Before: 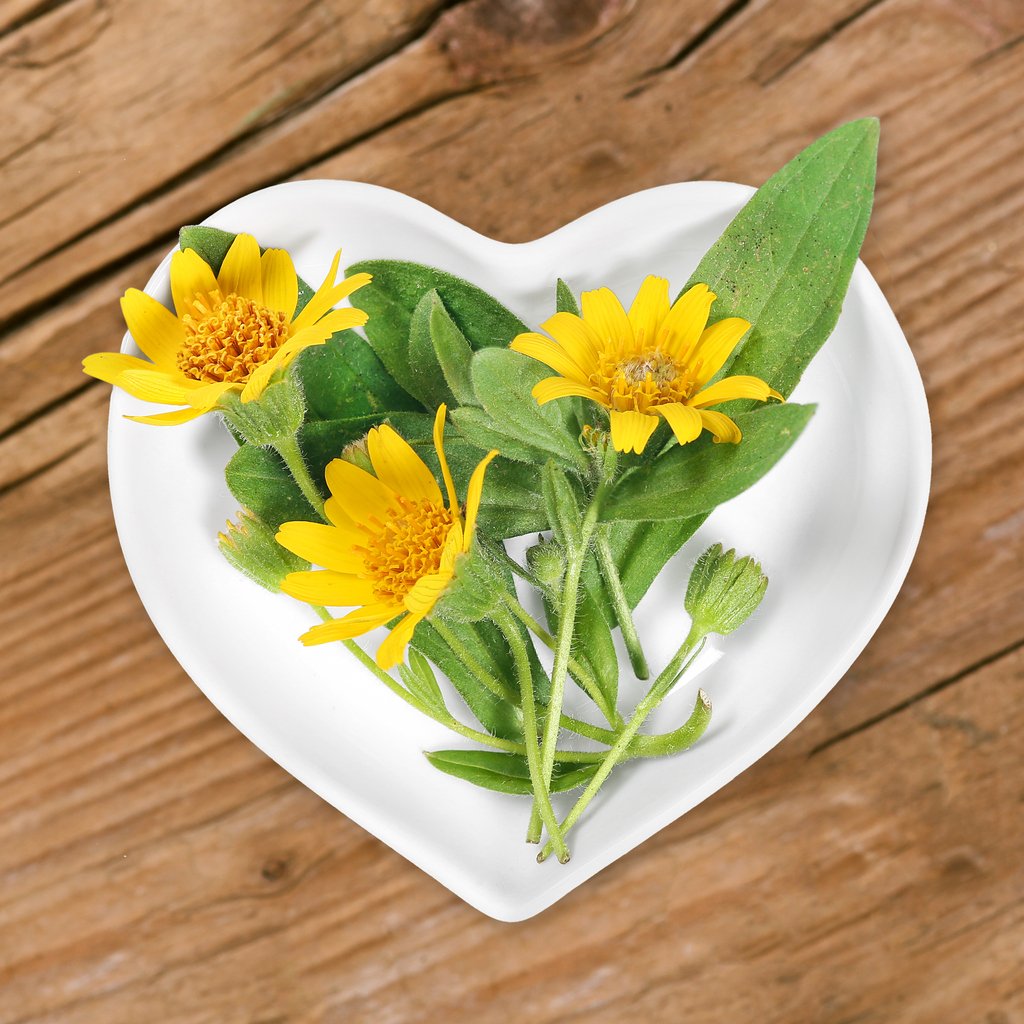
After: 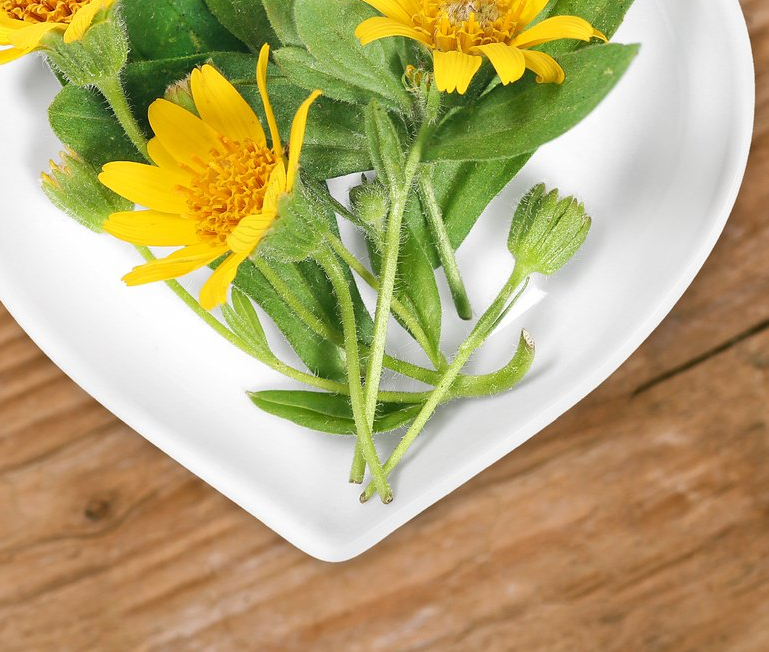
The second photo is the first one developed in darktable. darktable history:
crop and rotate: left 17.35%, top 35.246%, right 7.47%, bottom 1.005%
